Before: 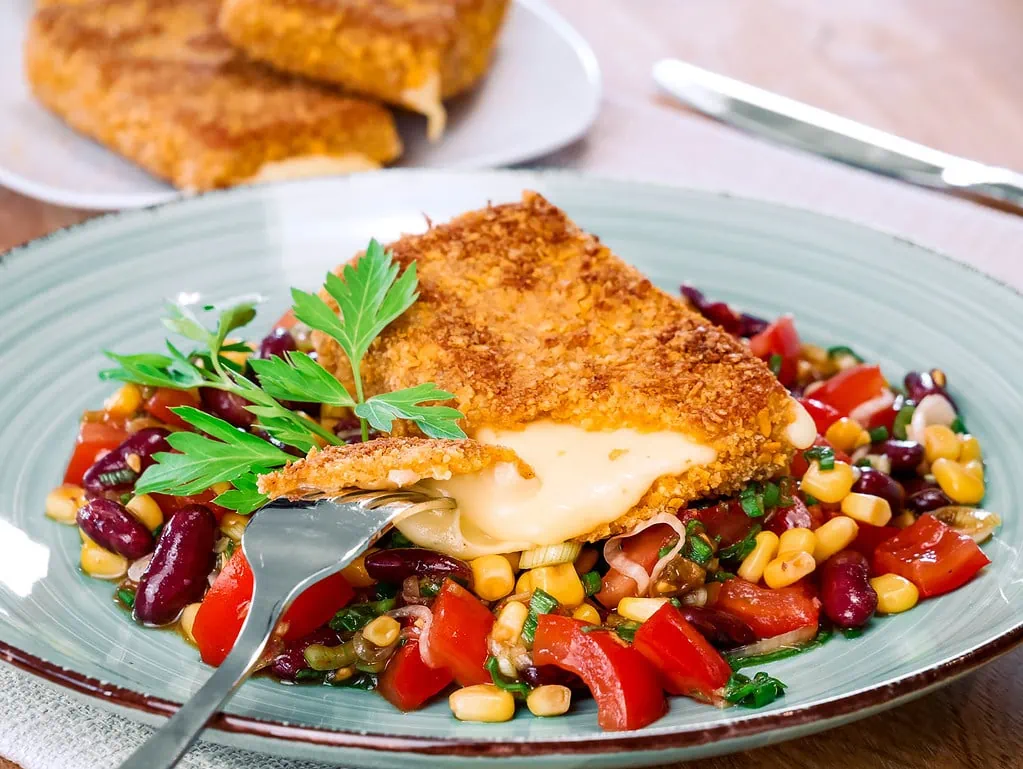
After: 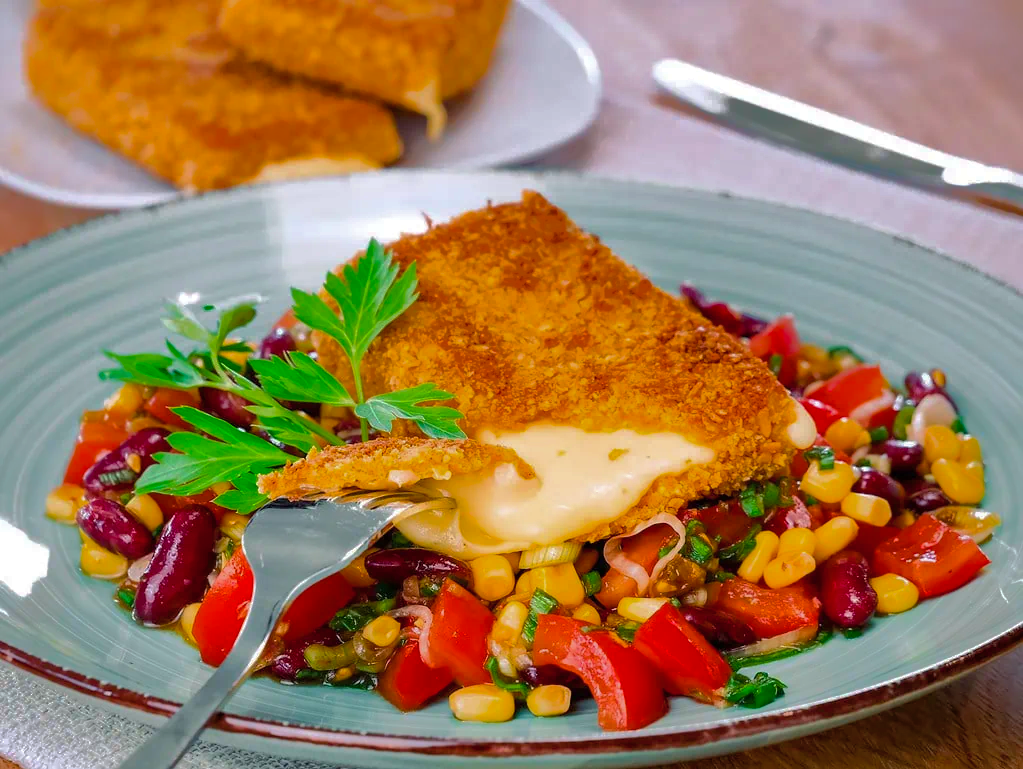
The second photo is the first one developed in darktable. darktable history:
color balance rgb: perceptual saturation grading › global saturation 20%, global vibrance 20%
shadows and highlights: shadows 38.43, highlights -74.54
